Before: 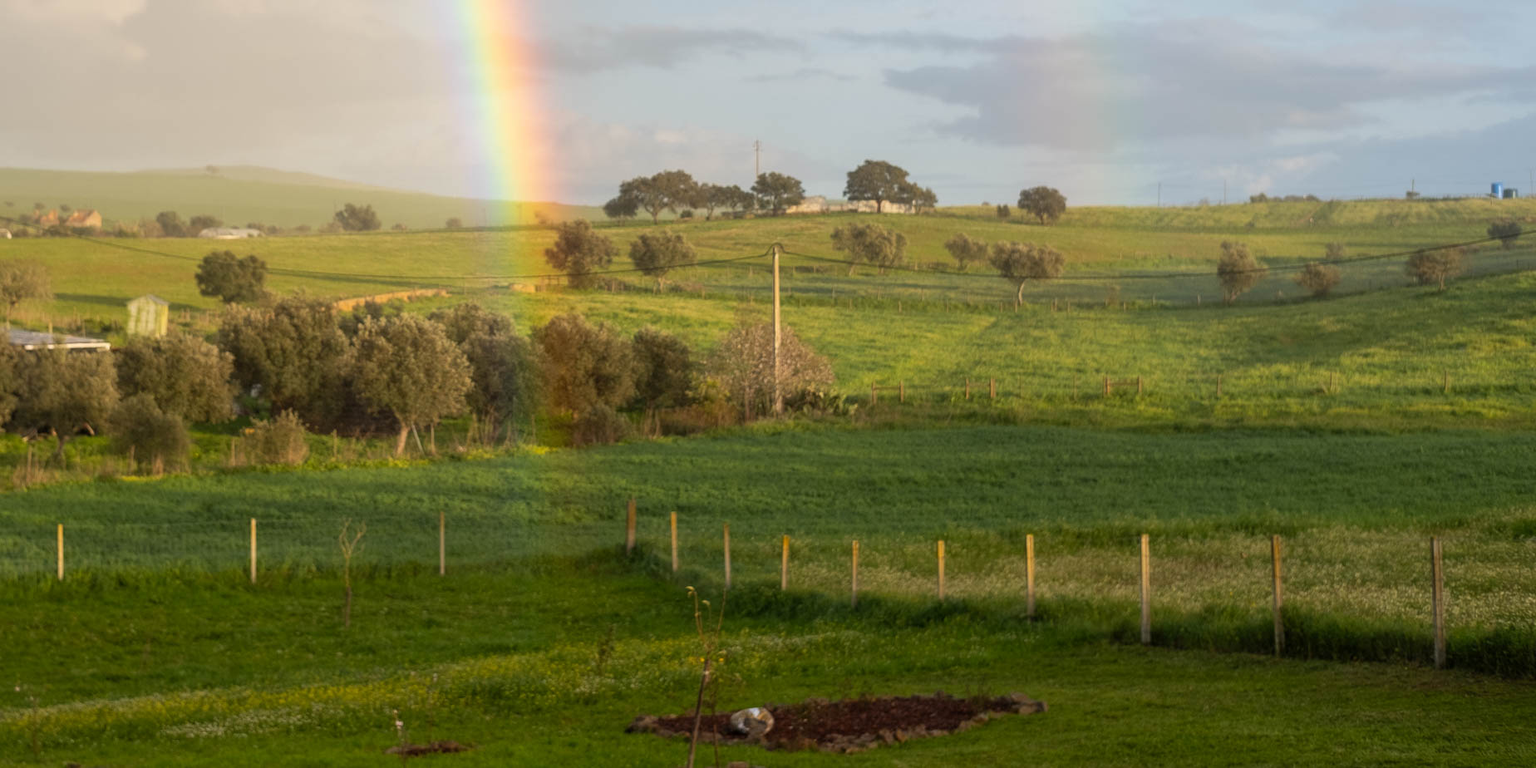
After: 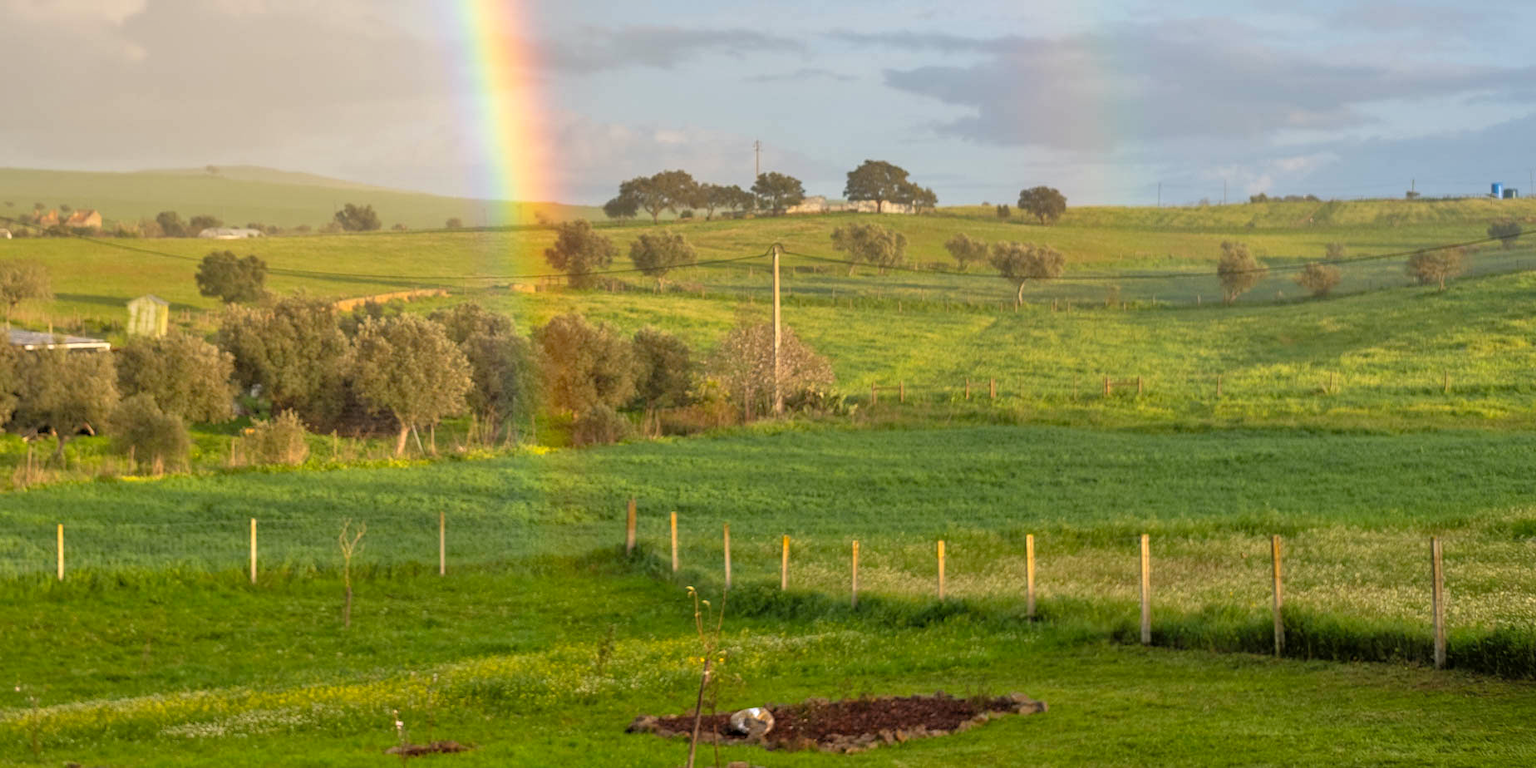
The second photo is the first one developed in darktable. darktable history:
tone equalizer: -7 EV 0.145 EV, -6 EV 0.567 EV, -5 EV 1.14 EV, -4 EV 1.37 EV, -3 EV 1.15 EV, -2 EV 0.6 EV, -1 EV 0.163 EV
haze removal: compatibility mode true, adaptive false
